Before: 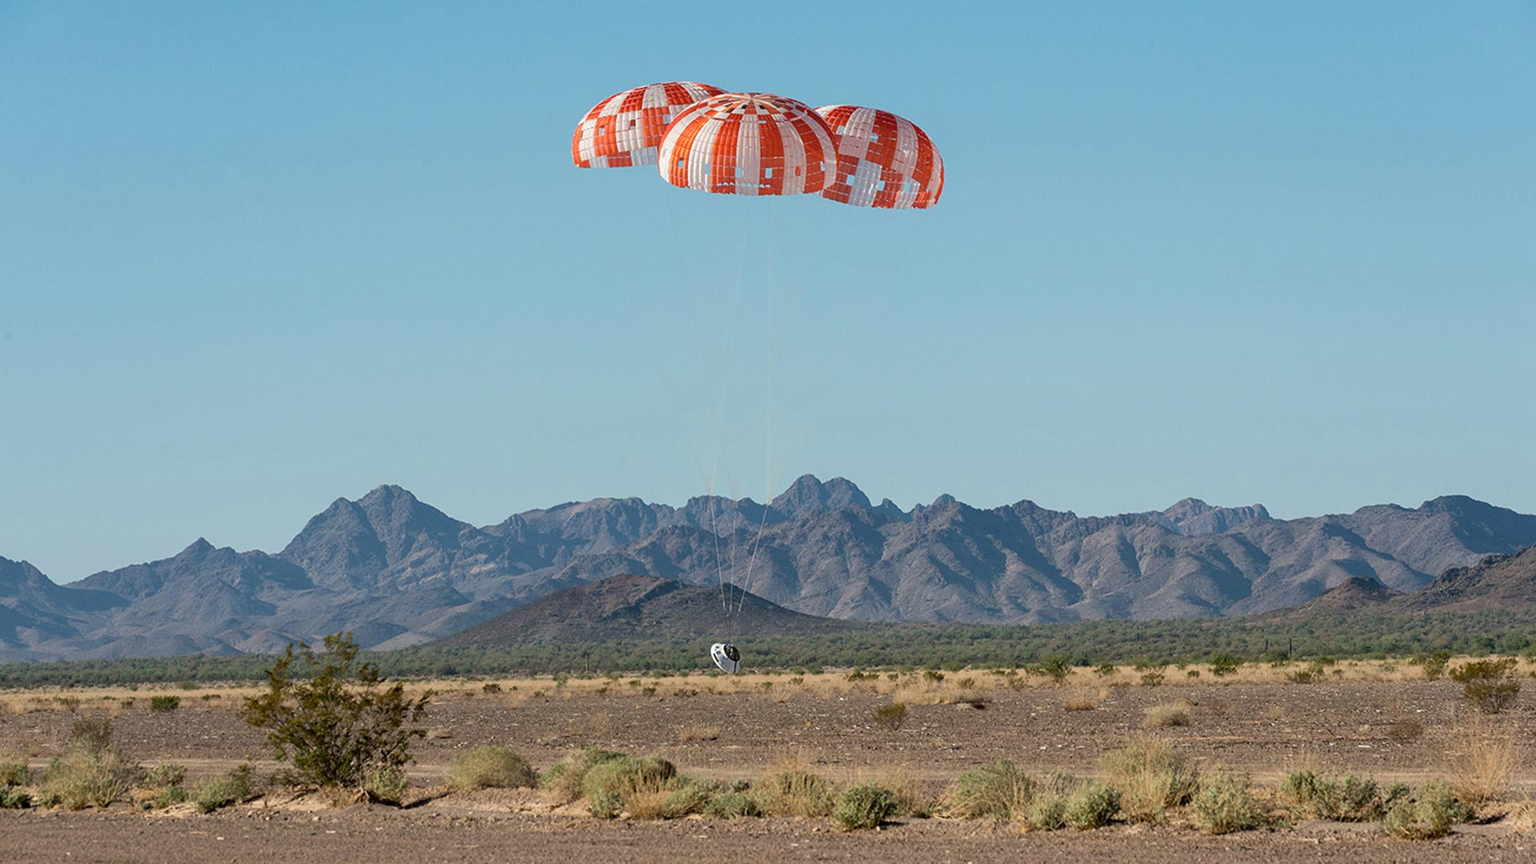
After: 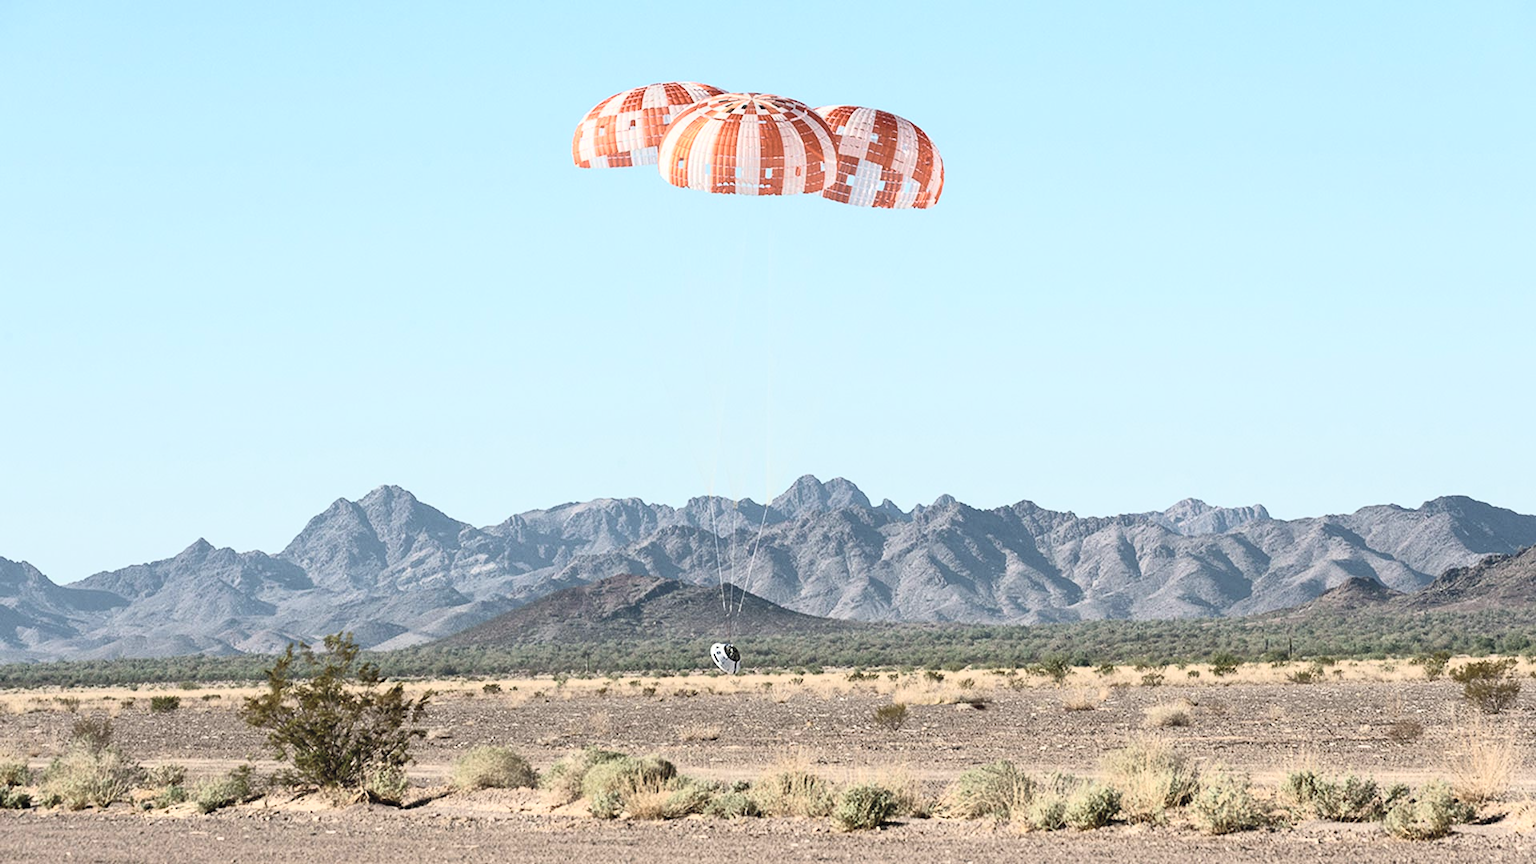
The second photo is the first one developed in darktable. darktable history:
contrast brightness saturation: contrast 0.45, brightness 0.556, saturation -0.203
